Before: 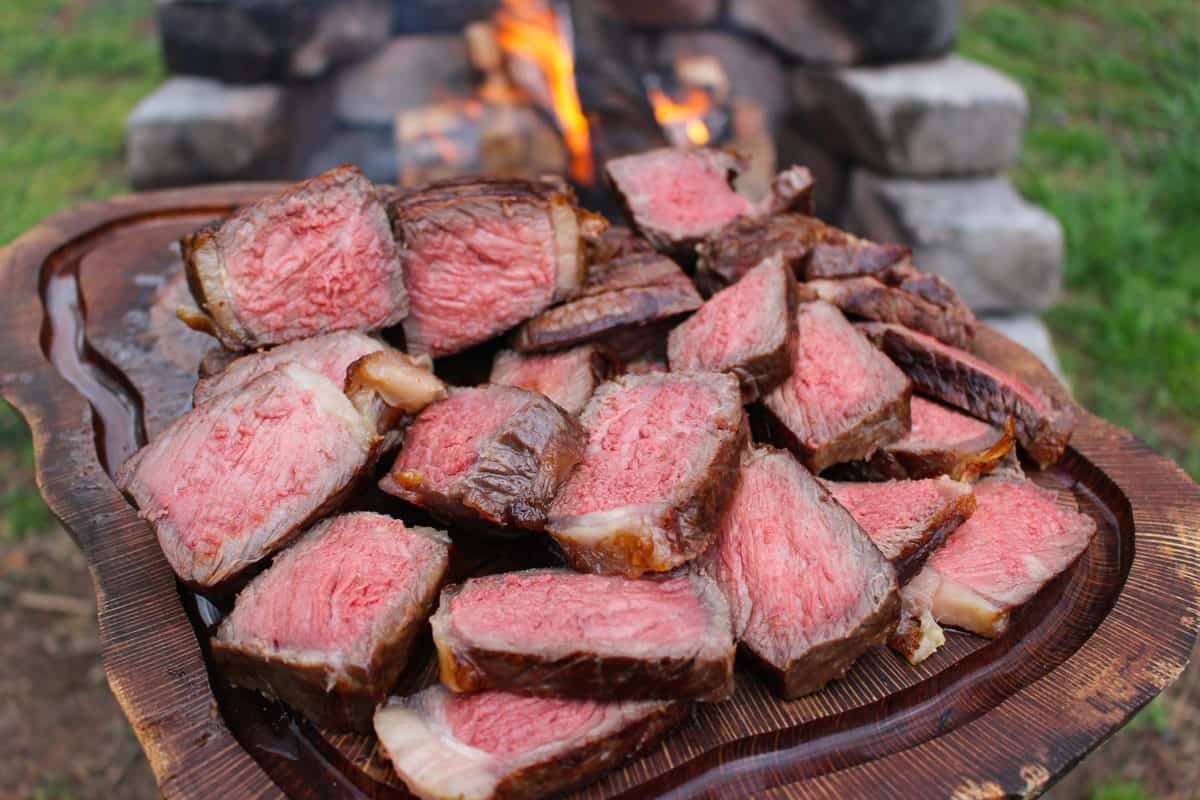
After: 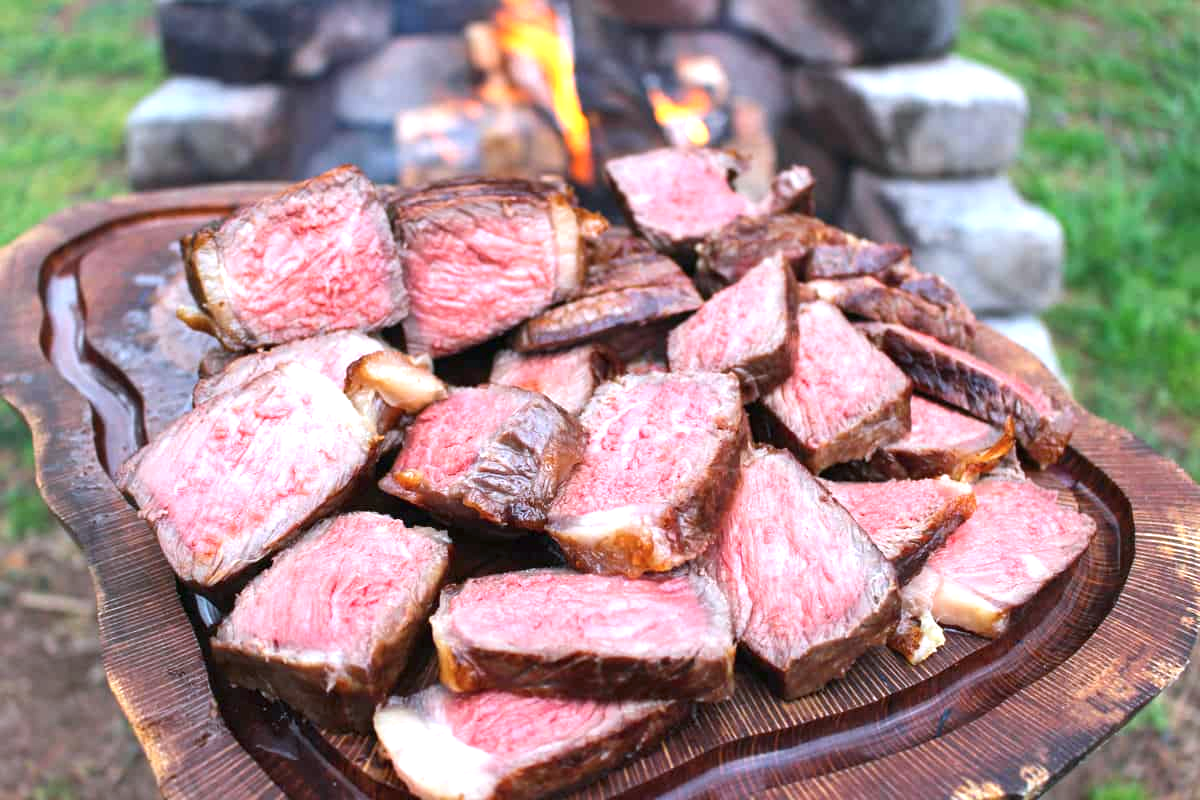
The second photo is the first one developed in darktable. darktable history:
color calibration: illuminant custom, x 0.368, y 0.373, temperature 4330.32 K
exposure: black level correction 0, exposure 1.1 EV, compensate exposure bias true, compensate highlight preservation false
